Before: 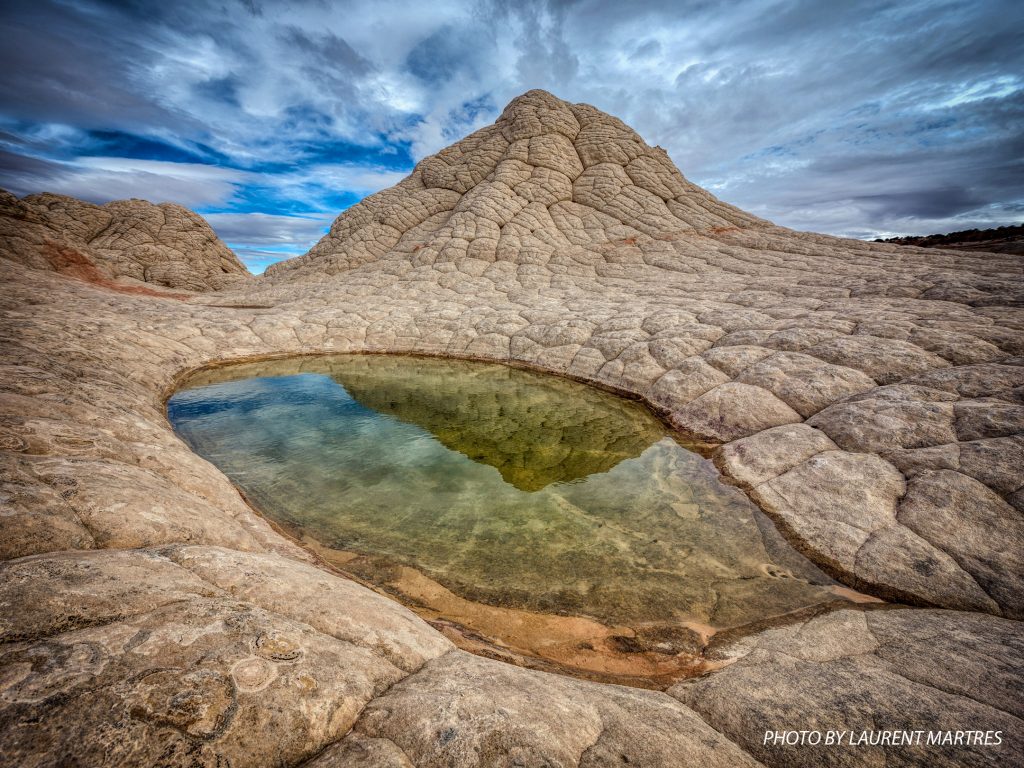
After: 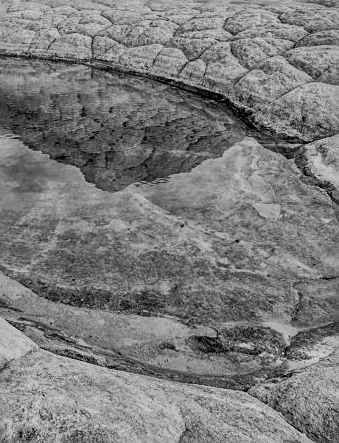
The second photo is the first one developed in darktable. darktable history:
filmic rgb: black relative exposure -5 EV, hardness 2.88, contrast 1.3
crop: left 40.878%, top 39.176%, right 25.993%, bottom 3.081%
monochrome: on, module defaults
exposure: black level correction 0, exposure 0.7 EV, compensate exposure bias true, compensate highlight preservation false
shadows and highlights: shadows 80.73, white point adjustment -9.07, highlights -61.46, soften with gaussian
sharpen: on, module defaults
color correction: saturation 0.98
